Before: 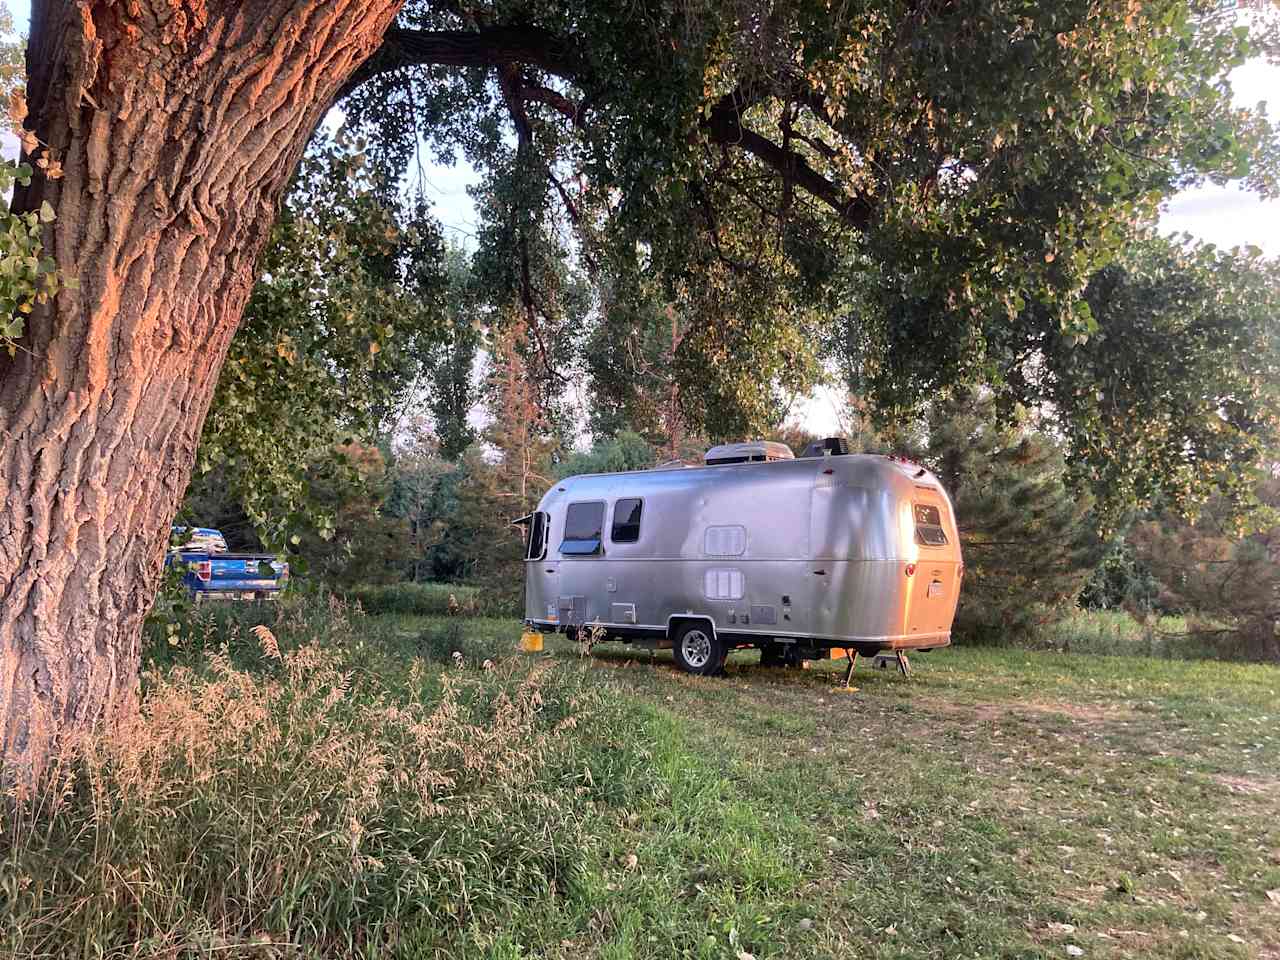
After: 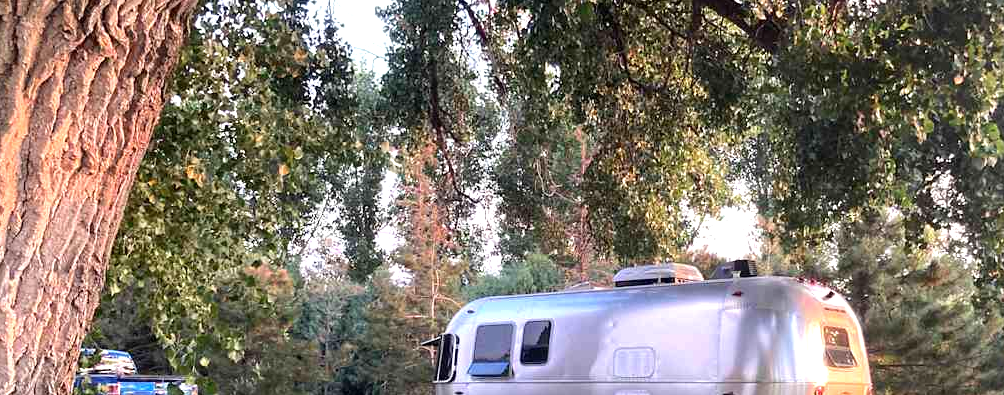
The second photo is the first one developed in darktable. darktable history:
crop: left 7.15%, top 18.616%, right 14.355%, bottom 40.198%
exposure: exposure 0.665 EV, compensate exposure bias true, compensate highlight preservation false
vignetting: fall-off radius 61.16%, brightness -0.175, saturation -0.3, unbound false
